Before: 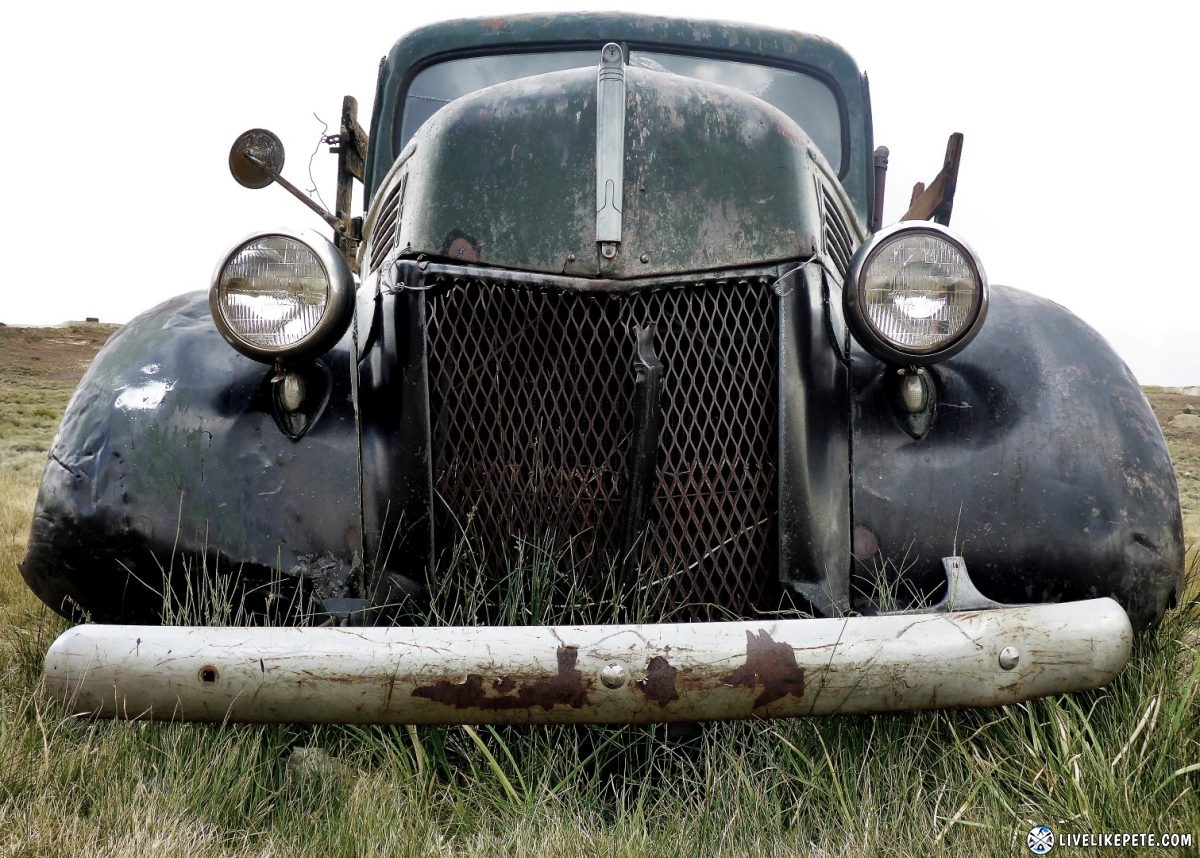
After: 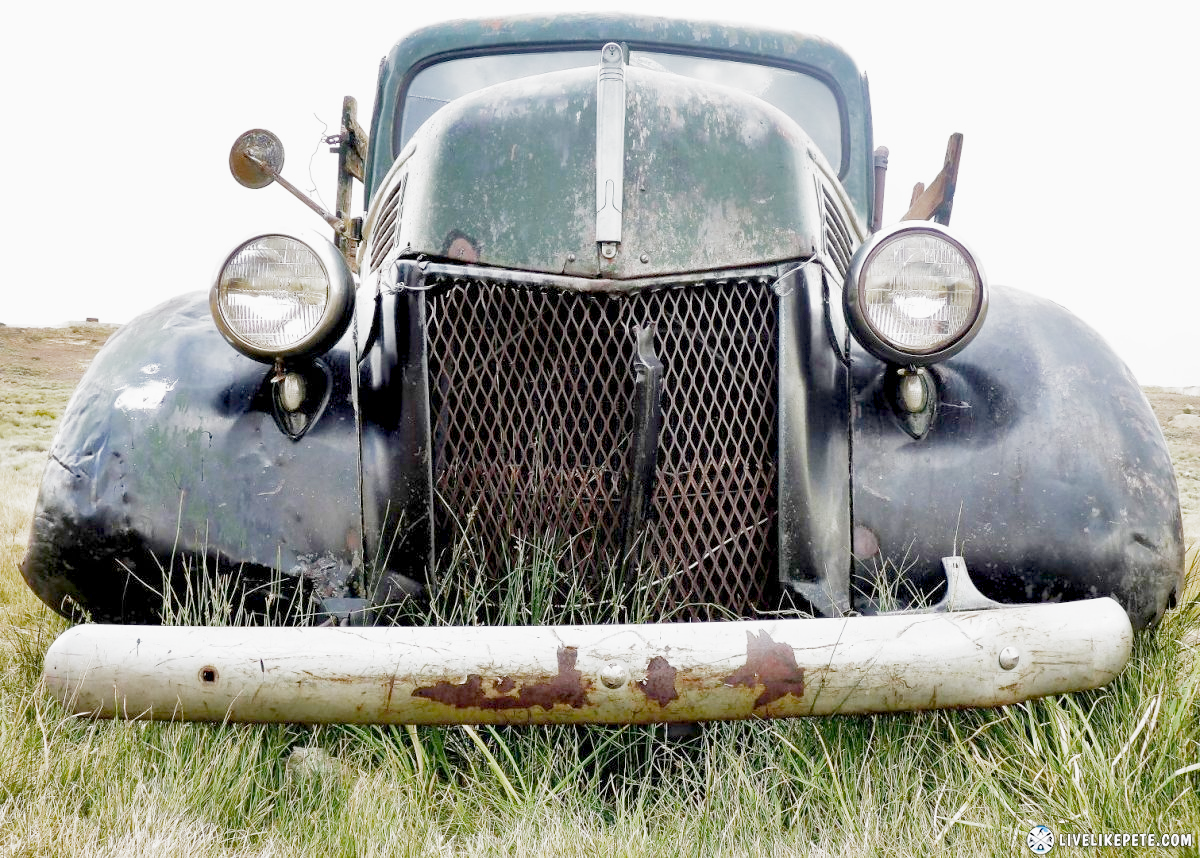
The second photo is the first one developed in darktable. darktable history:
color balance rgb: perceptual saturation grading › global saturation 13.656%, perceptual saturation grading › highlights -25.002%, perceptual saturation grading › shadows 29.719%
filmic rgb: middle gray luminance 4.3%, black relative exposure -13.02 EV, white relative exposure 5.04 EV, threshold 2.94 EV, target black luminance 0%, hardness 5.18, latitude 59.64%, contrast 0.761, highlights saturation mix 3.76%, shadows ↔ highlights balance 25.42%, add noise in highlights 0.002, preserve chrominance no, color science v3 (2019), use custom middle-gray values true, contrast in highlights soft, enable highlight reconstruction true
